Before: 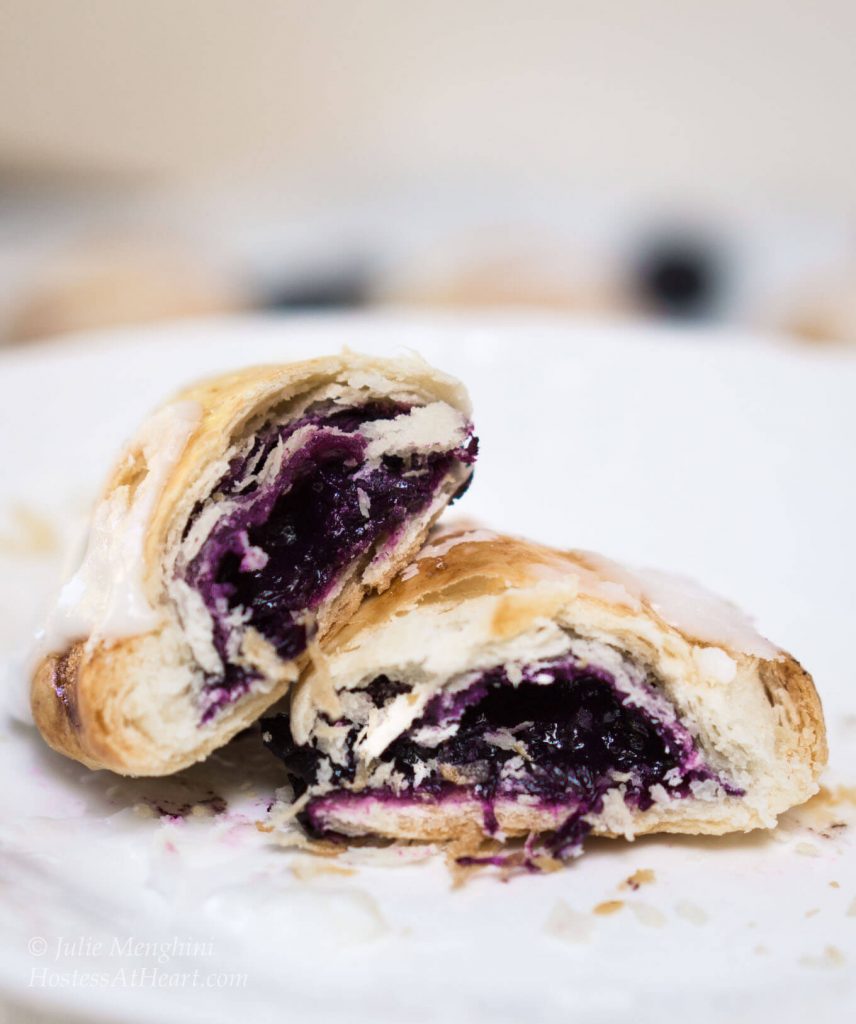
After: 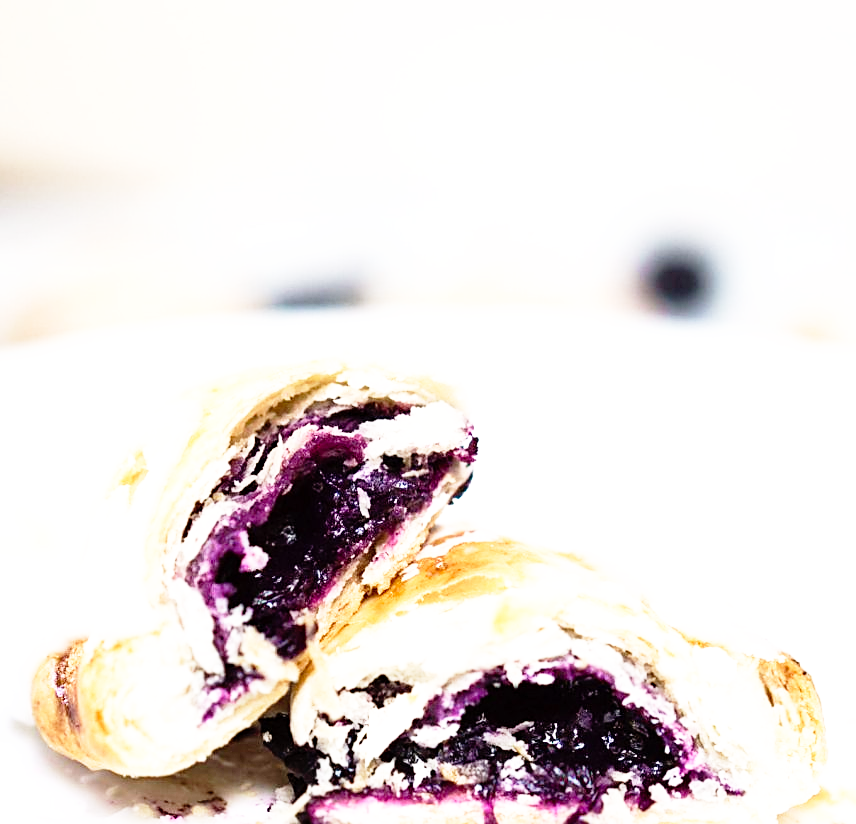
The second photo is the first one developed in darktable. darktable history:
sharpen: on, module defaults
exposure: black level correction 0.001, exposure 0.498 EV, compensate highlight preservation false
crop: bottom 19.52%
base curve: curves: ch0 [(0, 0) (0.012, 0.01) (0.073, 0.168) (0.31, 0.711) (0.645, 0.957) (1, 1)], preserve colors none
